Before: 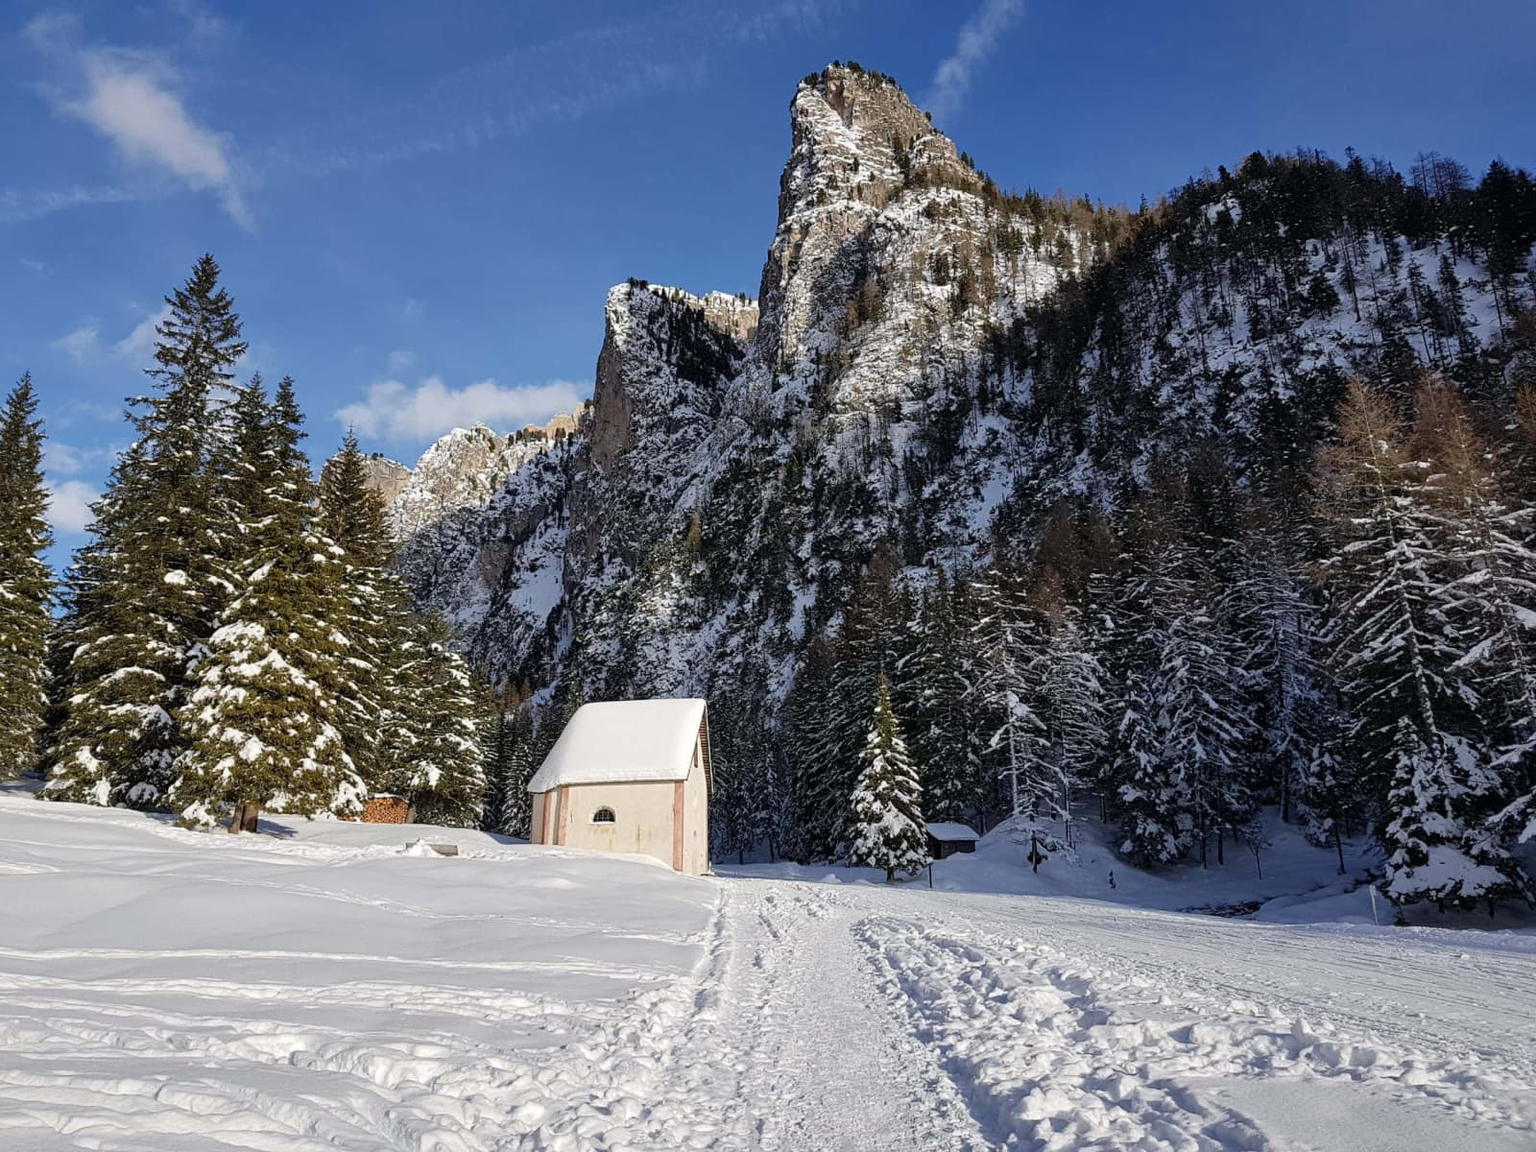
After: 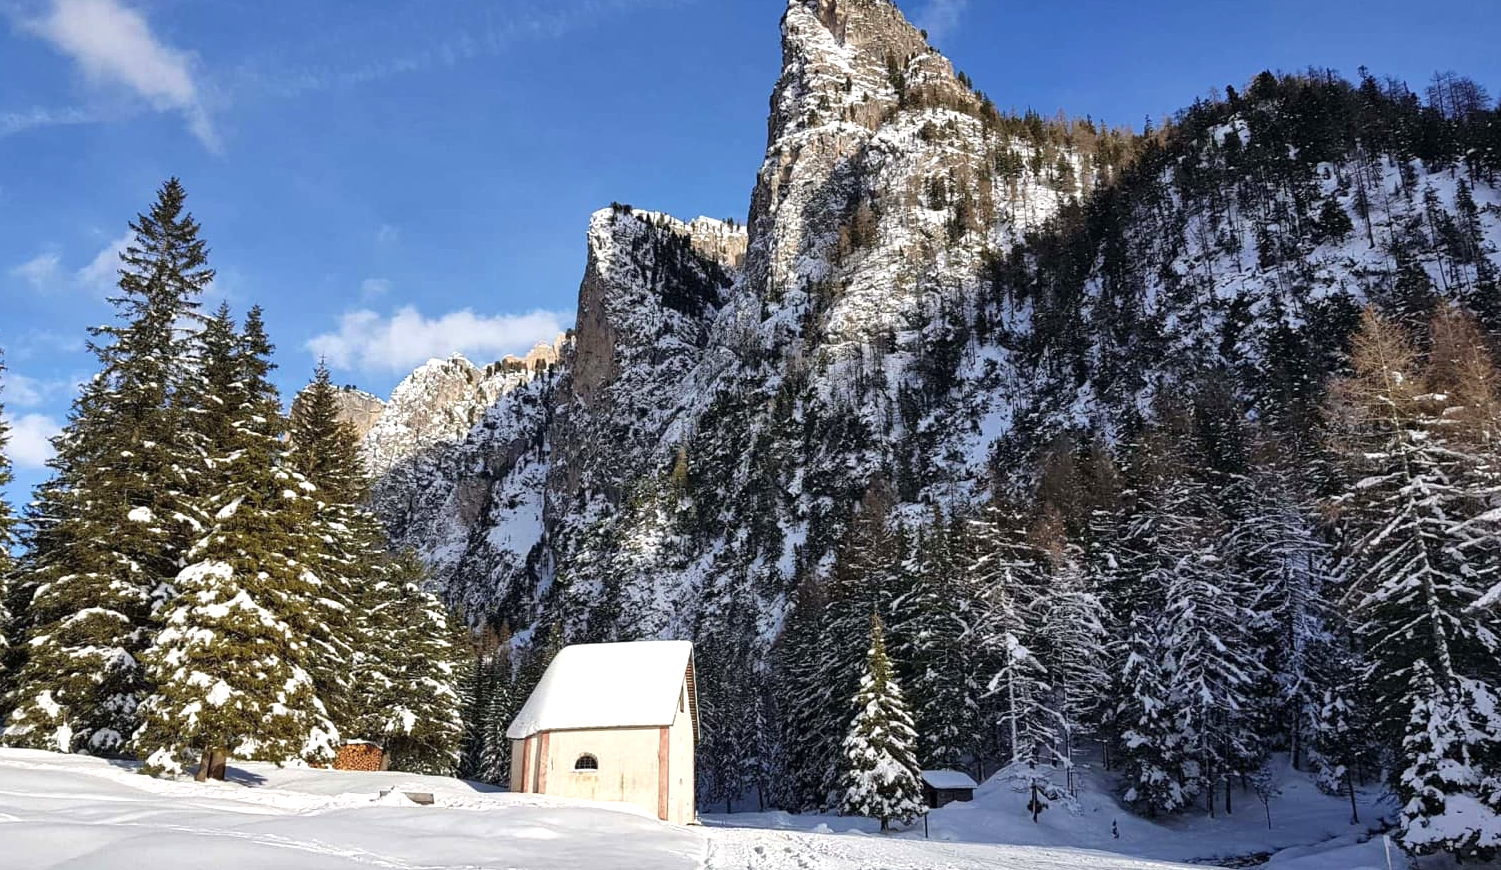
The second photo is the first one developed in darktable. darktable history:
shadows and highlights: shadows 43.71, white point adjustment -1.46, soften with gaussian
crop: left 2.737%, top 7.287%, right 3.421%, bottom 20.179%
exposure: exposure 0.566 EV, compensate highlight preservation false
